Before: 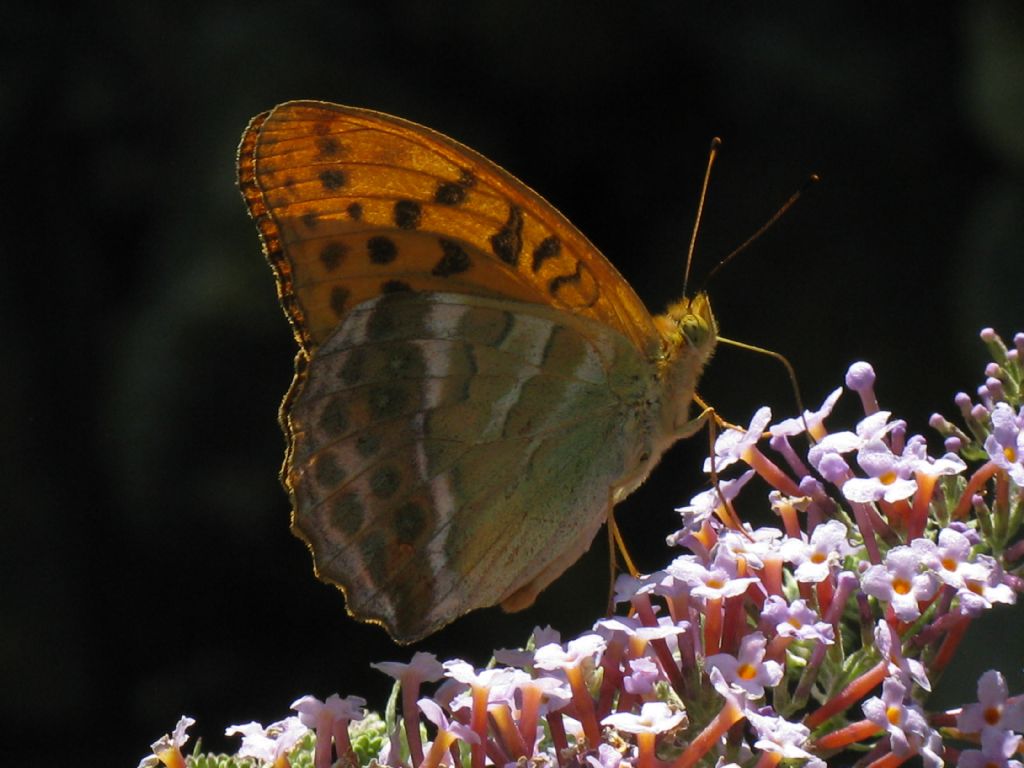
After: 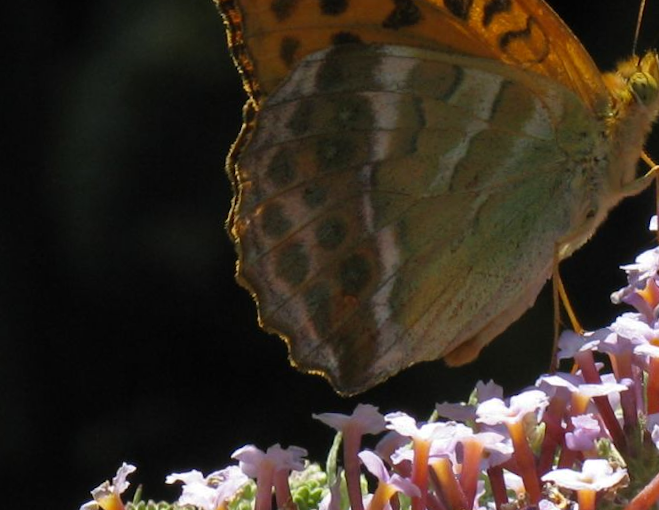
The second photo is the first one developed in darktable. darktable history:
crop and rotate: angle -1.23°, left 3.9%, top 31.613%, right 29.868%
